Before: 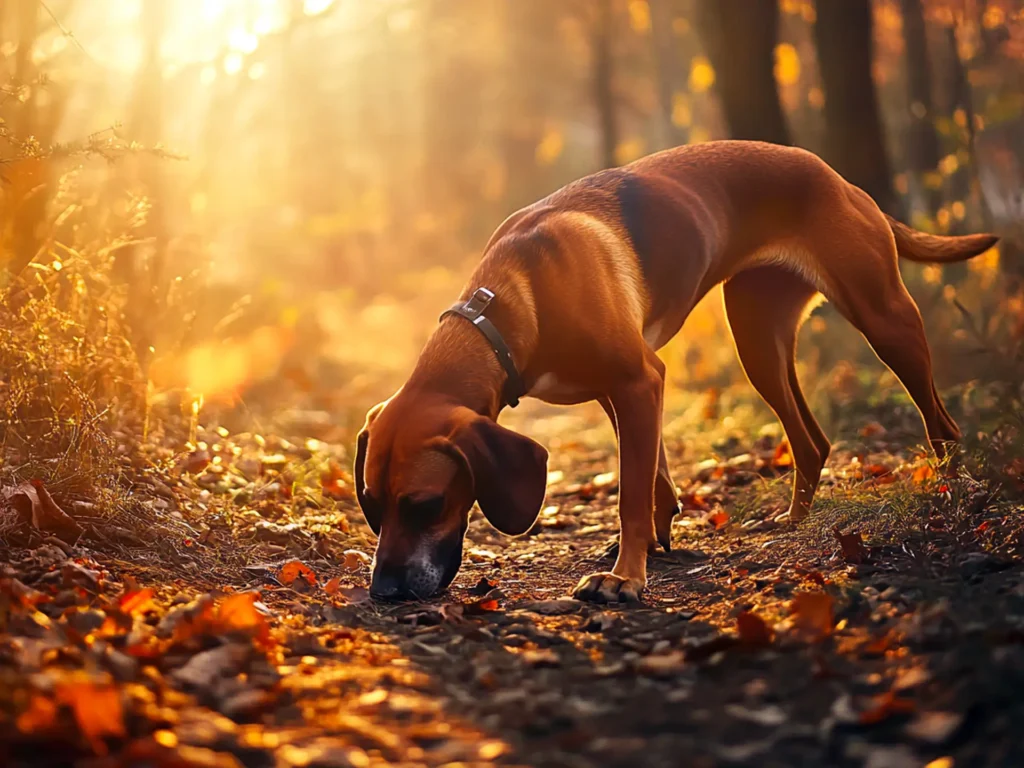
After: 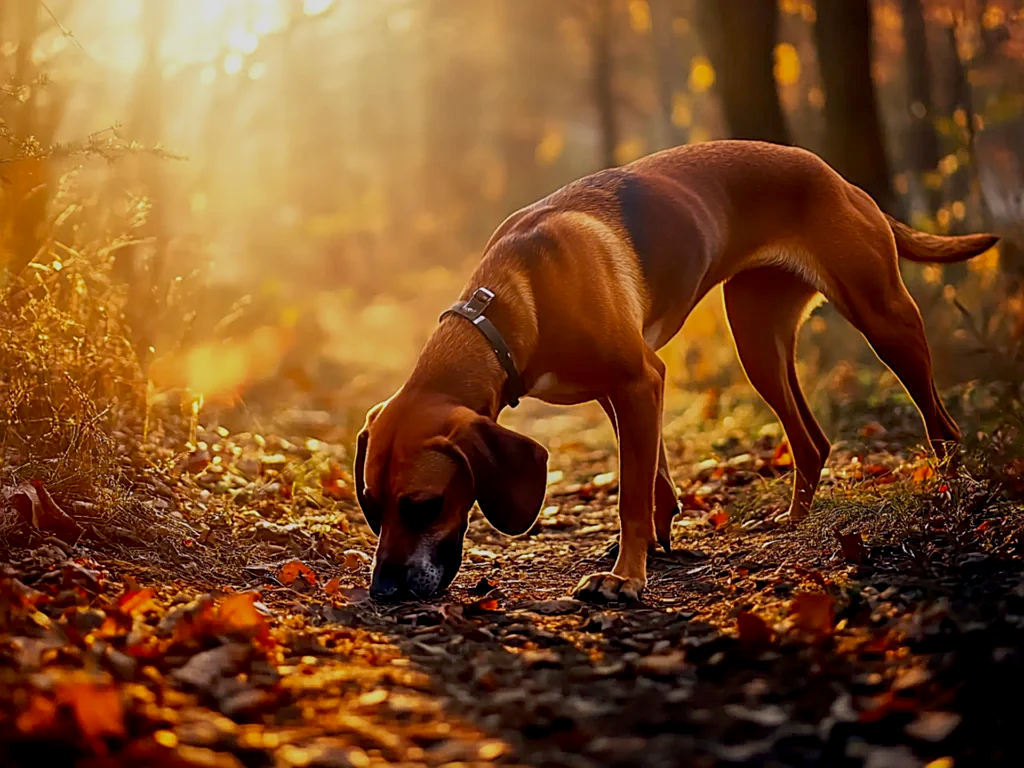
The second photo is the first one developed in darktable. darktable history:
exposure: black level correction 0.011, exposure -0.48 EV, compensate highlight preservation false
sharpen: on, module defaults
local contrast: detail 109%
